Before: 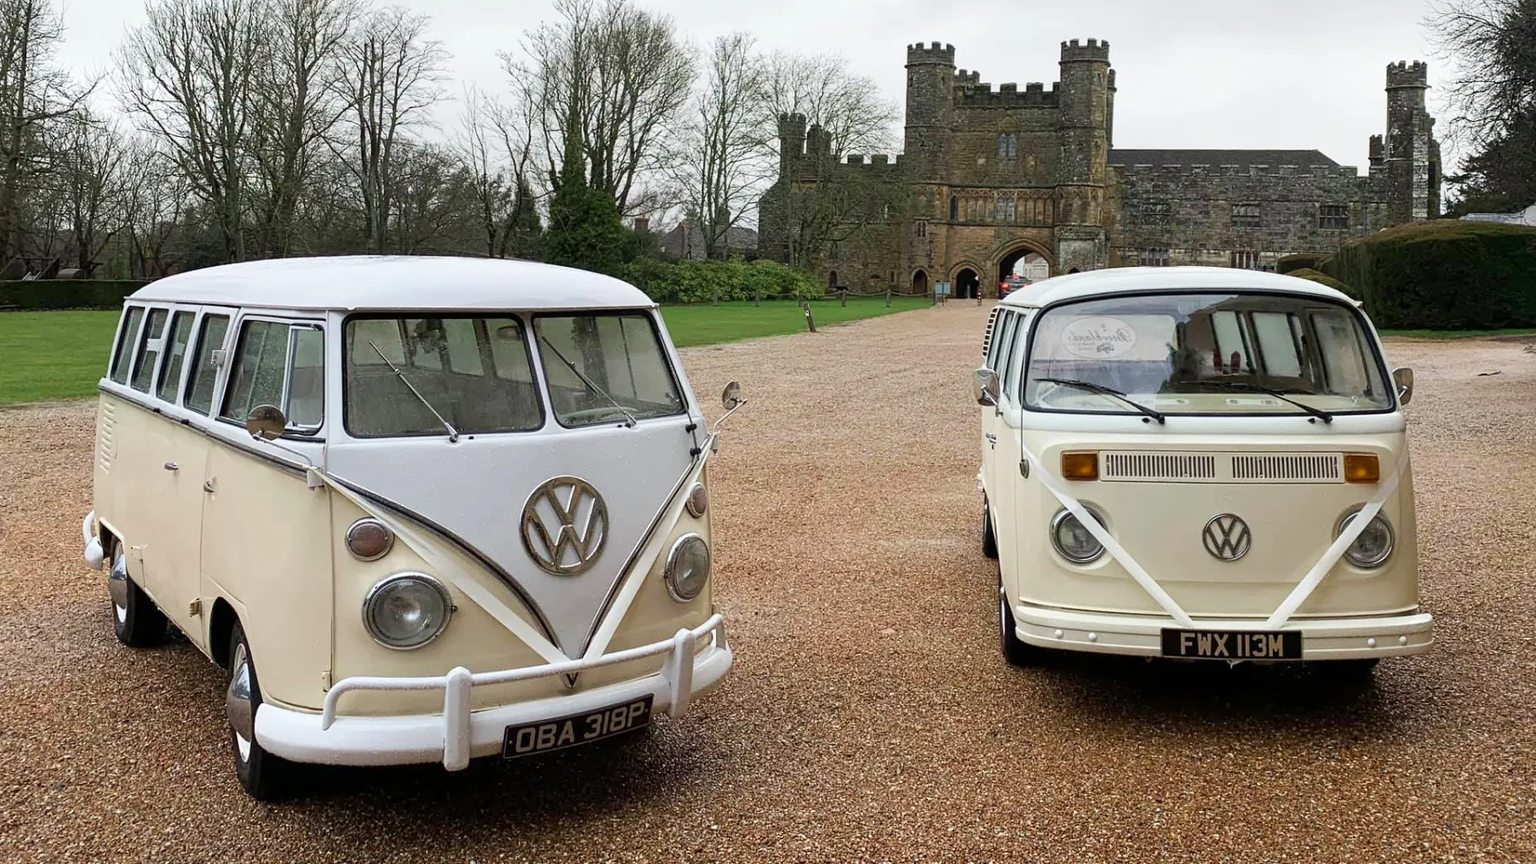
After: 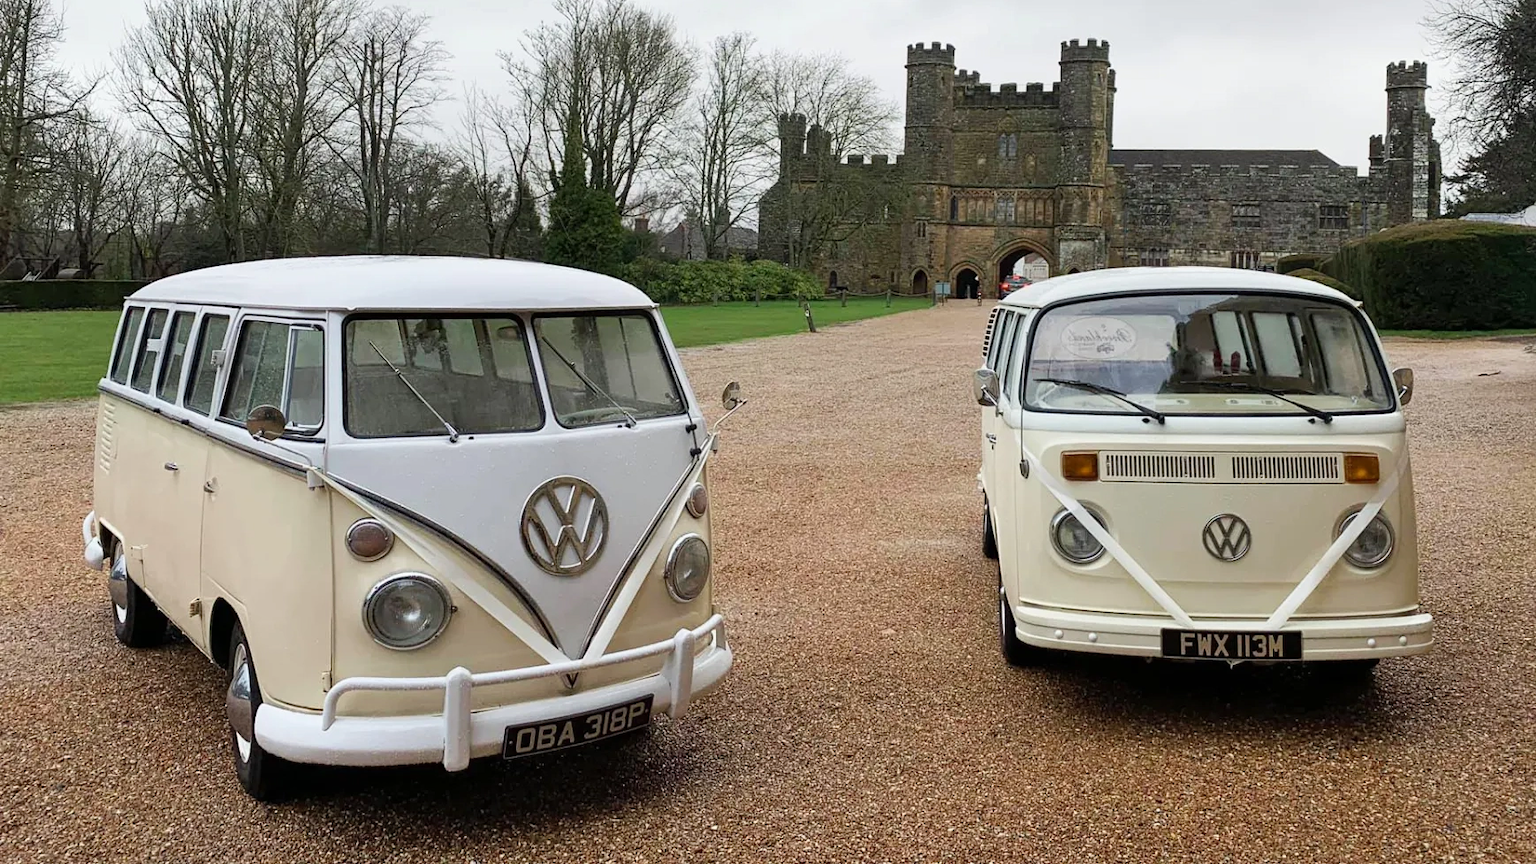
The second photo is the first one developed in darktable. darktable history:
exposure: exposure -0.051 EV, compensate exposure bias true, compensate highlight preservation false
shadows and highlights: shadows 73.6, highlights -23.7, highlights color adjustment 49.64%, soften with gaussian
